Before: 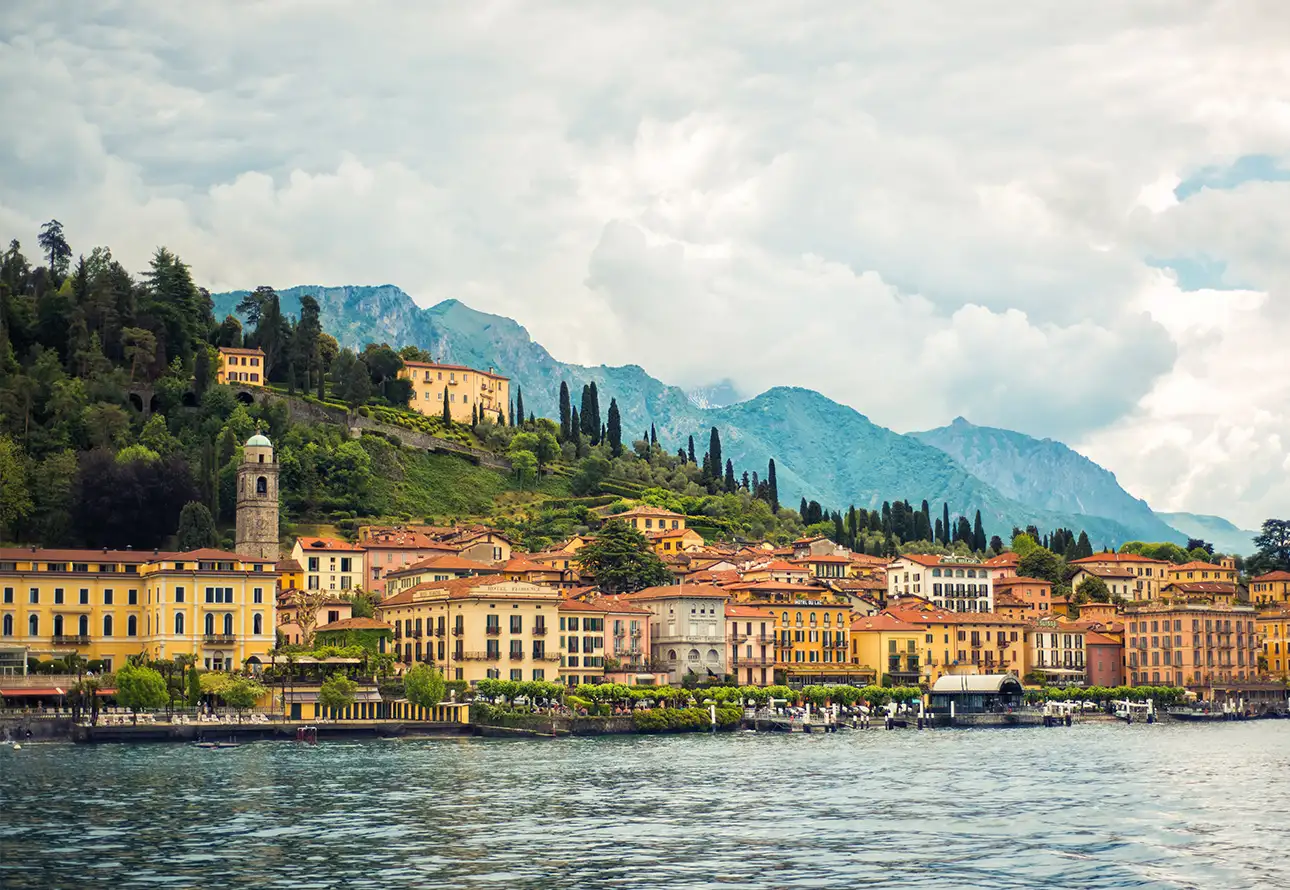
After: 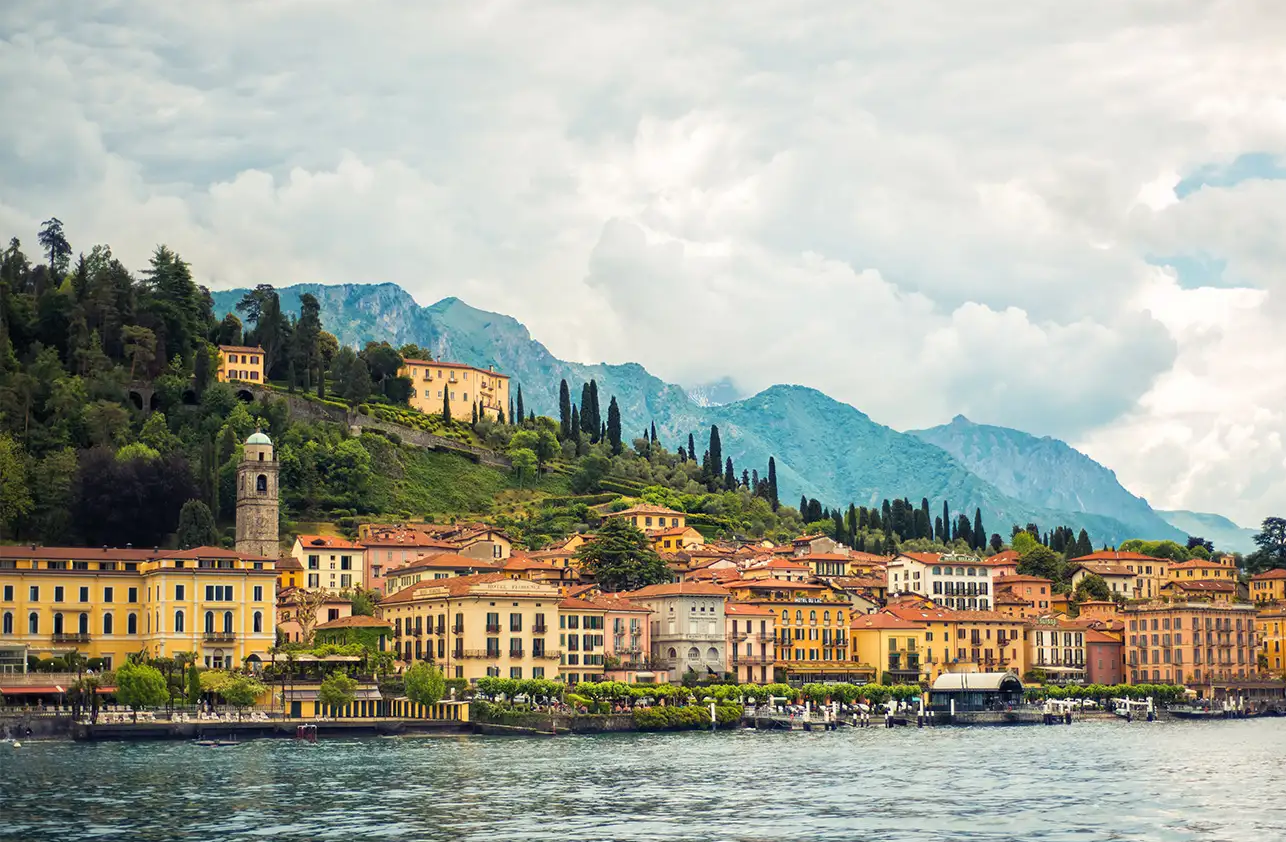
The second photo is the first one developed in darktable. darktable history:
crop: top 0.258%, right 0.257%, bottom 5.041%
